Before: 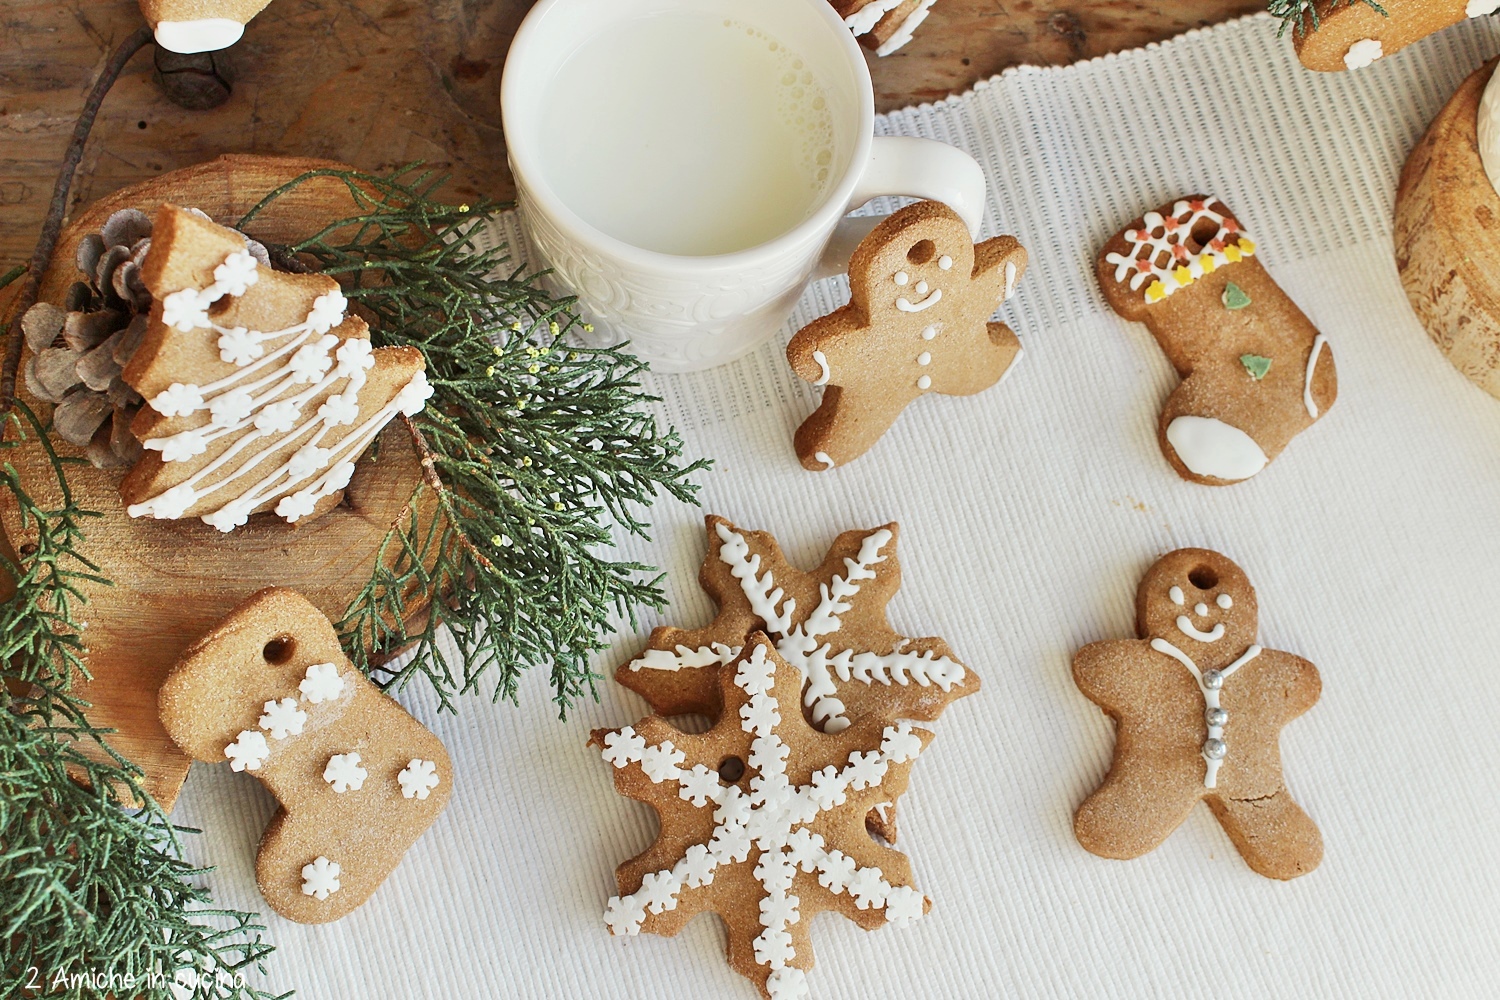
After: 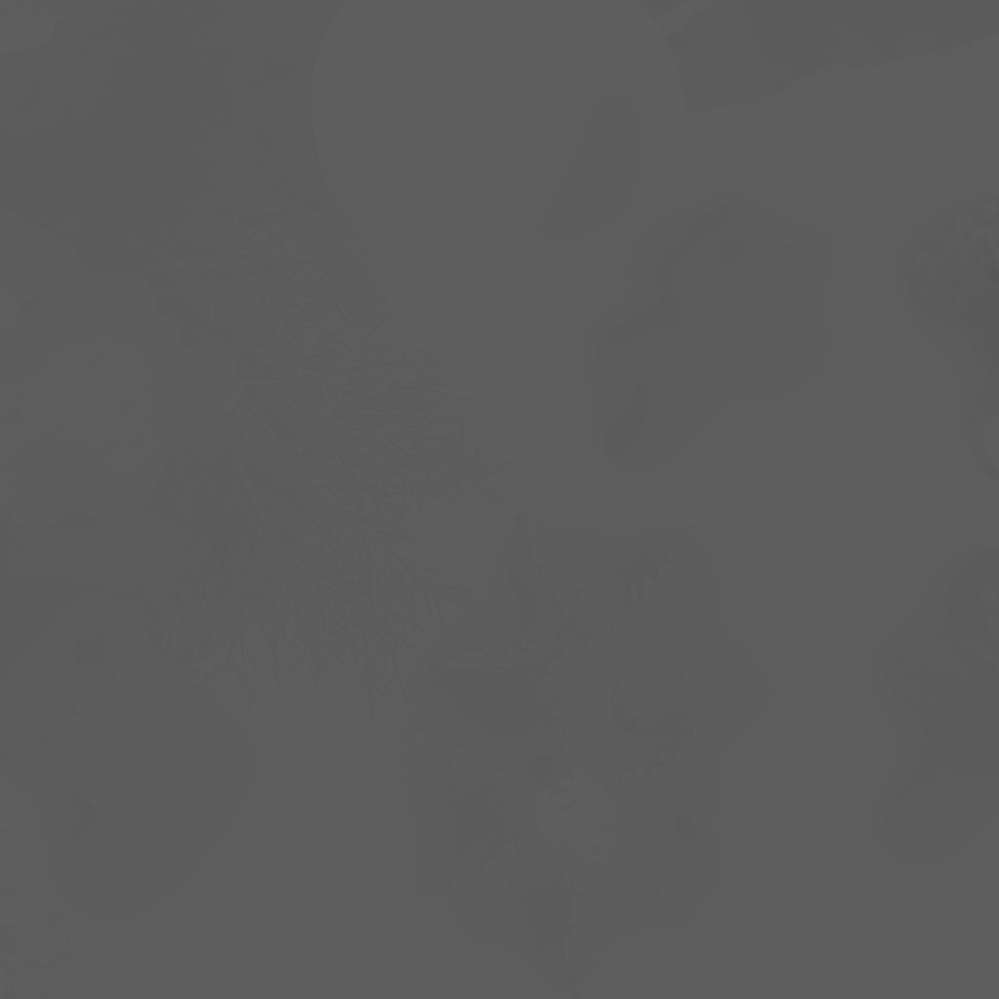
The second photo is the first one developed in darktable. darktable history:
monochrome: on, module defaults
crop and rotate: left 12.673%, right 20.66%
sharpen: radius 1.4, amount 1.25, threshold 0.7
rgb curve: curves: ch0 [(0, 0) (0.21, 0.15) (0.24, 0.21) (0.5, 0.75) (0.75, 0.96) (0.89, 0.99) (1, 1)]; ch1 [(0, 0.02) (0.21, 0.13) (0.25, 0.2) (0.5, 0.67) (0.75, 0.9) (0.89, 0.97) (1, 1)]; ch2 [(0, 0.02) (0.21, 0.13) (0.25, 0.2) (0.5, 0.67) (0.75, 0.9) (0.89, 0.97) (1, 1)], compensate middle gray true
contrast brightness saturation: contrast -0.99, brightness -0.17, saturation 0.75
